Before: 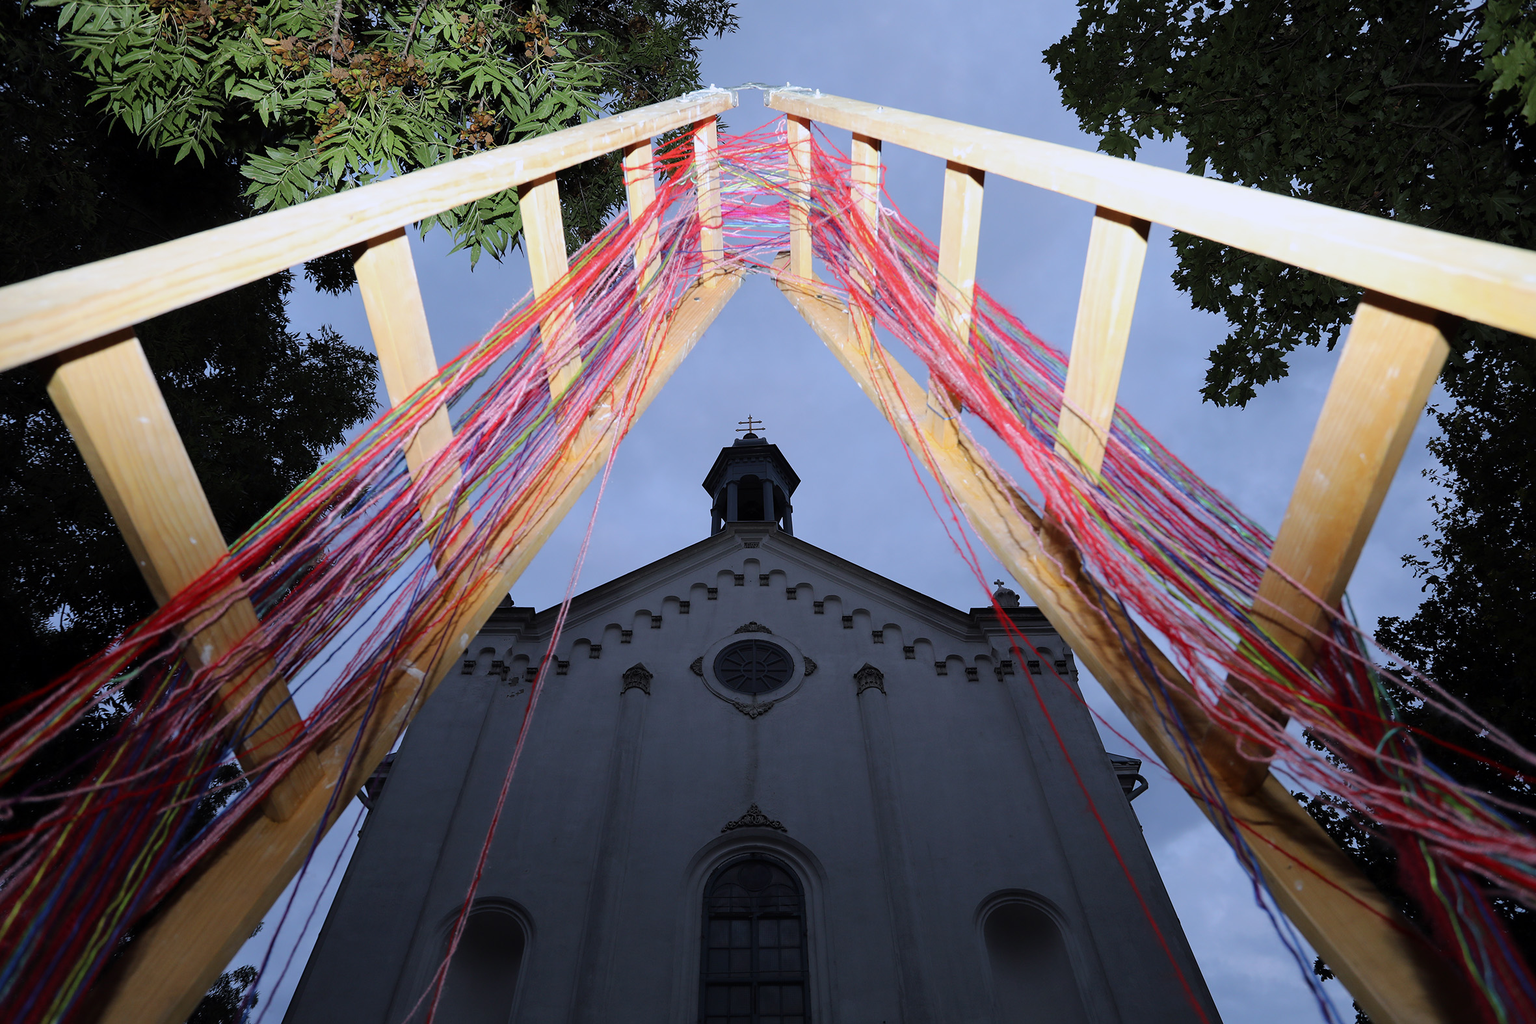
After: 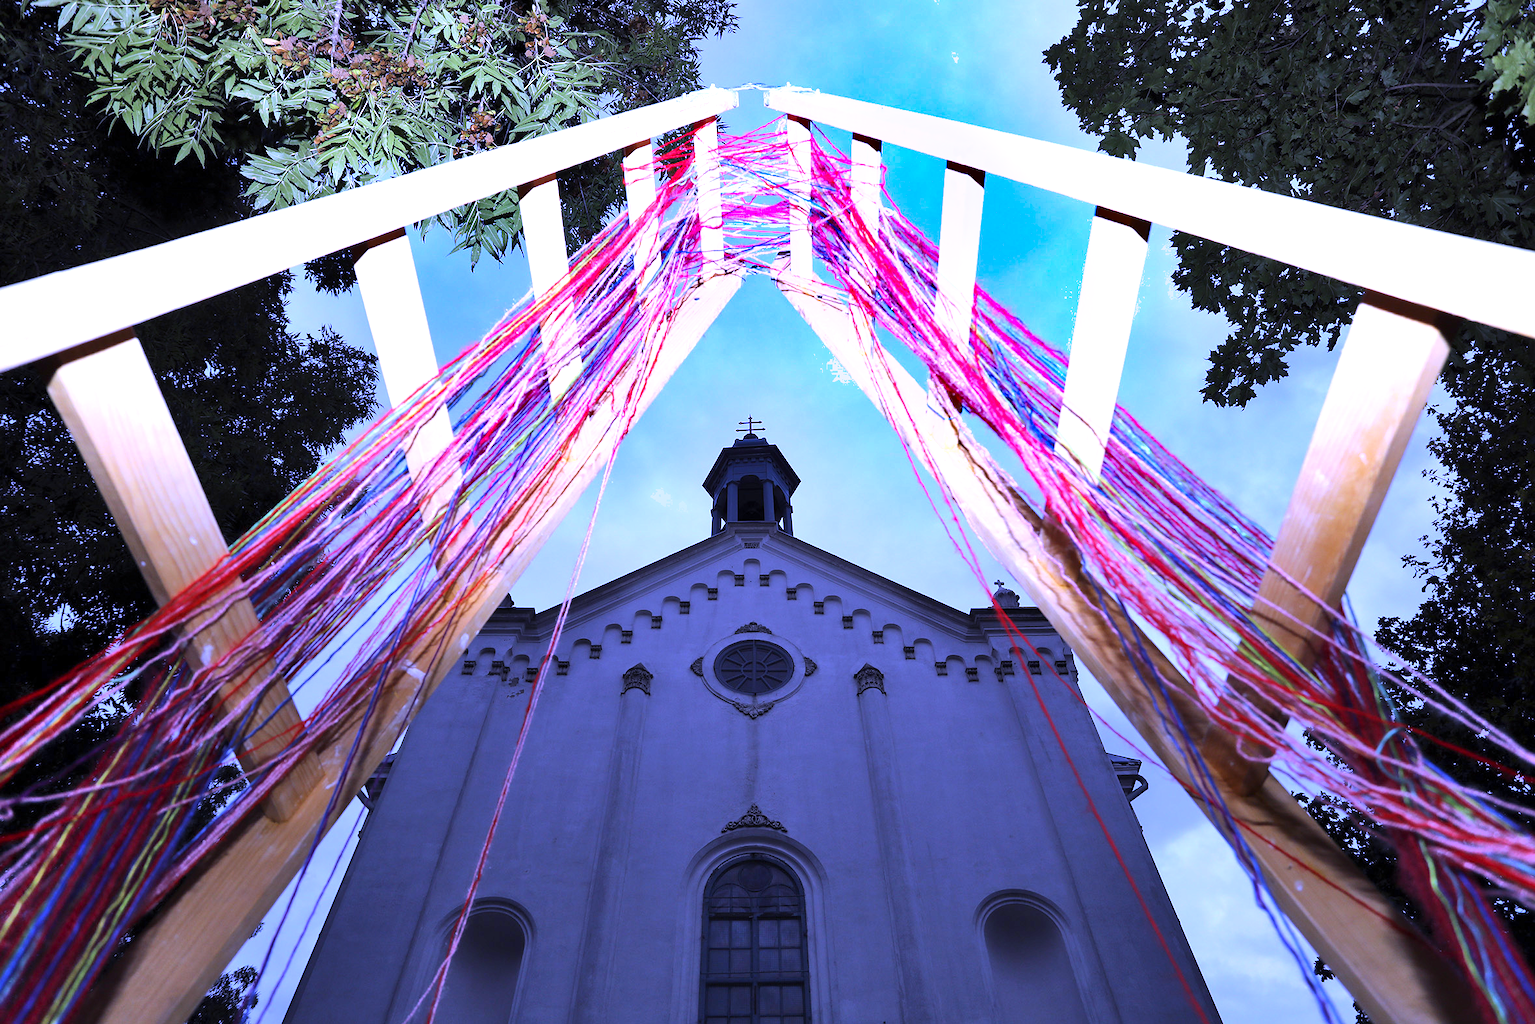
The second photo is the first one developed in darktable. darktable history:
tone equalizer: -8 EV -0.55 EV
shadows and highlights: soften with gaussian
white balance: red 0.98, blue 1.61
exposure: exposure 1 EV, compensate highlight preservation false
